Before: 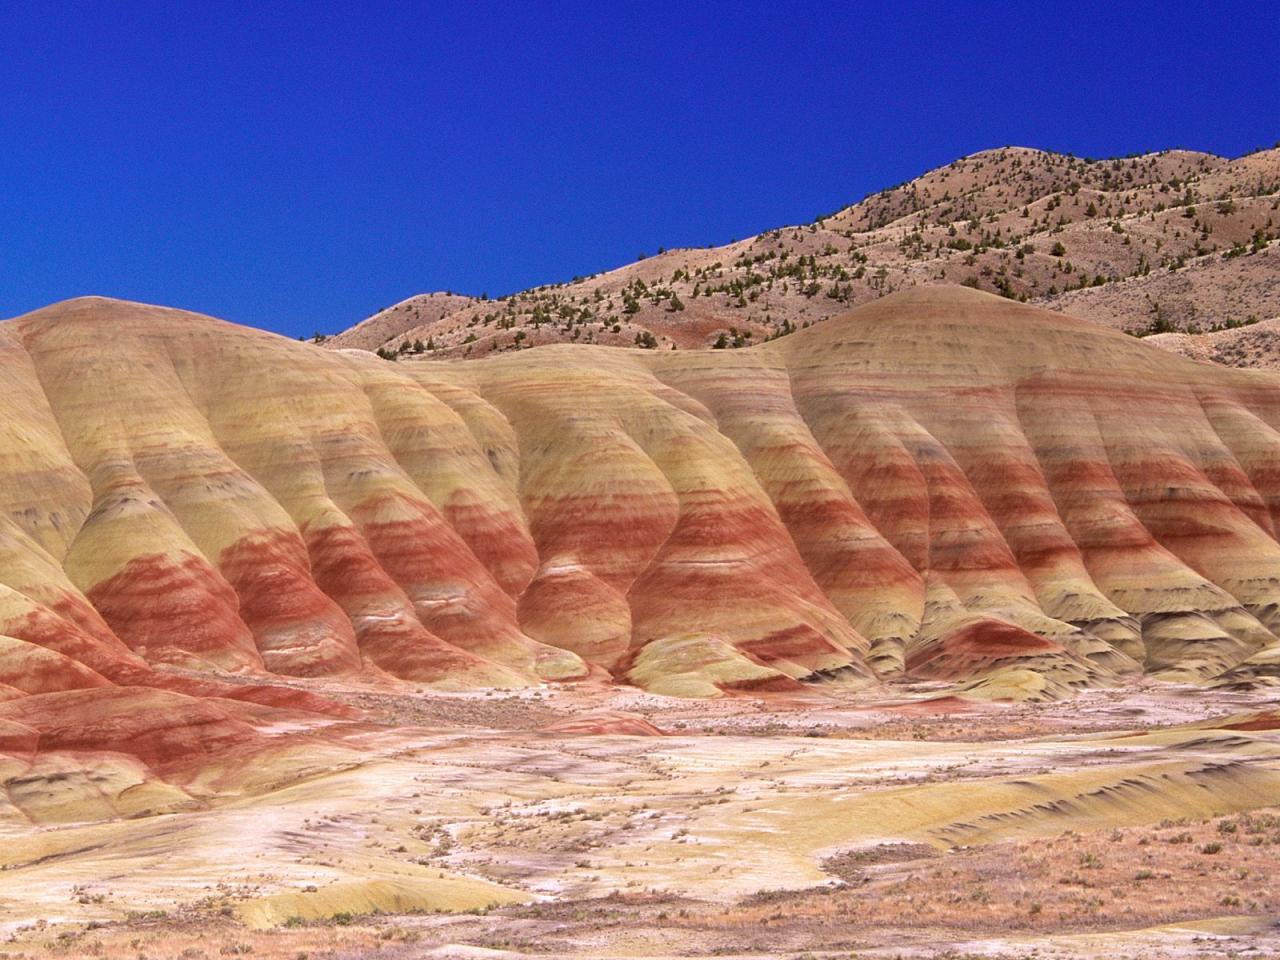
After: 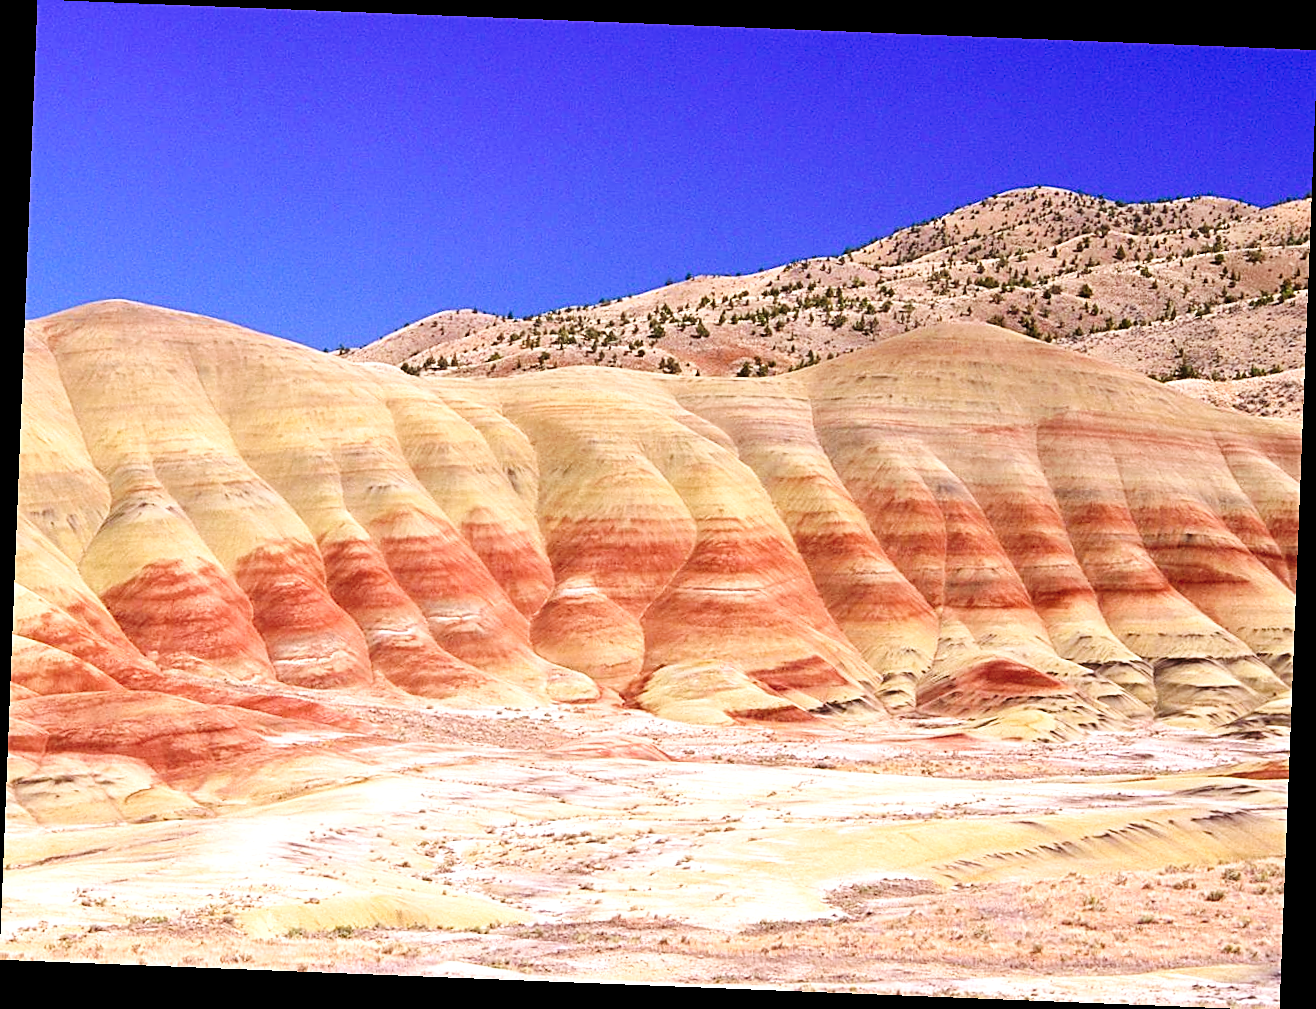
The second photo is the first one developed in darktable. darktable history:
sharpen: on, module defaults
rotate and perspective: rotation 2.27°, automatic cropping off
exposure: exposure 0.6 EV, compensate highlight preservation false
tone curve: curves: ch0 [(0, 0) (0.003, 0.04) (0.011, 0.04) (0.025, 0.043) (0.044, 0.049) (0.069, 0.066) (0.1, 0.095) (0.136, 0.121) (0.177, 0.154) (0.224, 0.211) (0.277, 0.281) (0.335, 0.358) (0.399, 0.452) (0.468, 0.54) (0.543, 0.628) (0.623, 0.721) (0.709, 0.801) (0.801, 0.883) (0.898, 0.948) (1, 1)], preserve colors none
